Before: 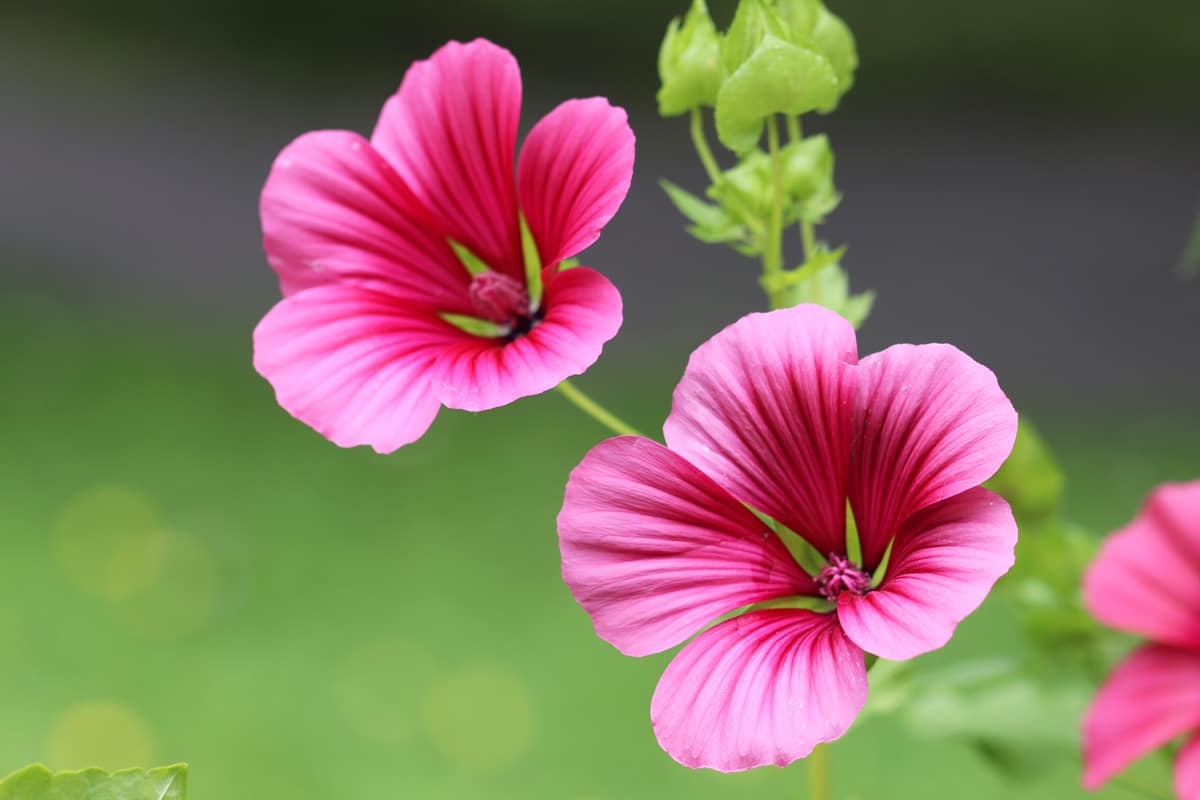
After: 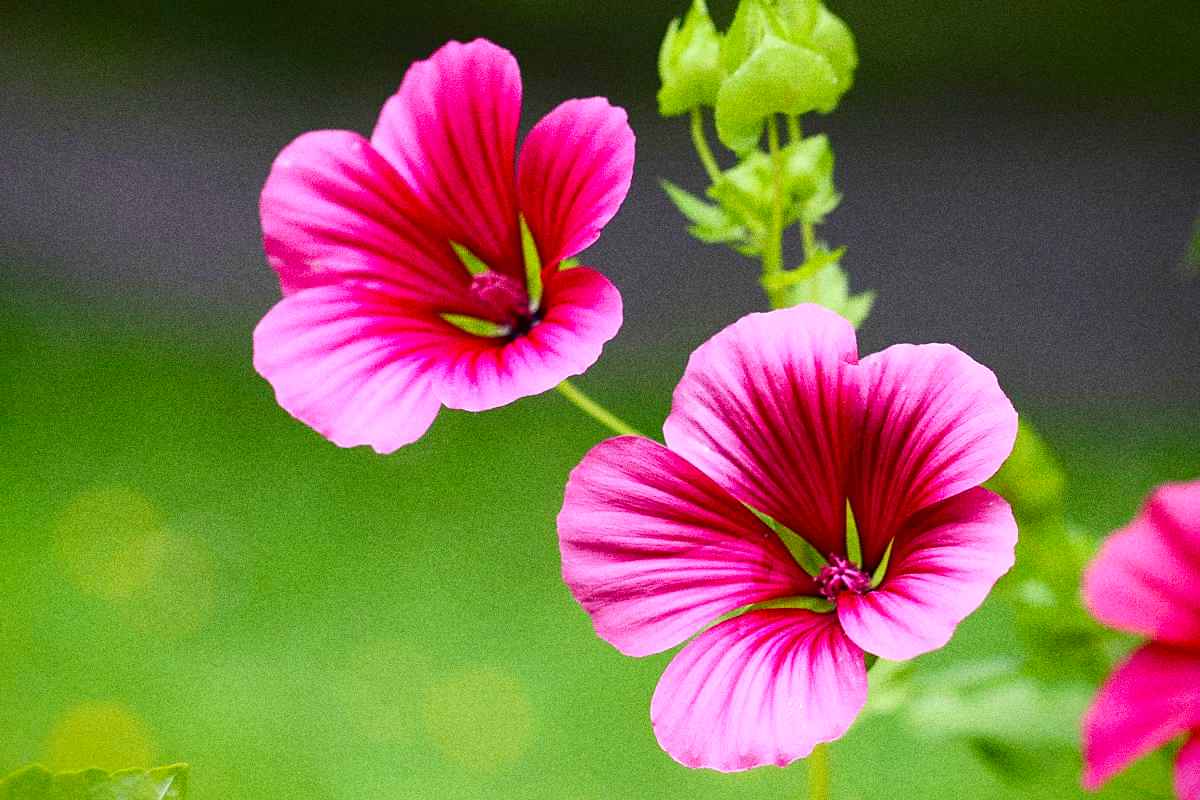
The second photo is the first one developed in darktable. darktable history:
contrast brightness saturation: contrast 0.15, brightness -0.01, saturation 0.1
vignetting: fall-off start 88.53%, fall-off radius 44.2%, saturation 0.376, width/height ratio 1.161
color balance rgb: linear chroma grading › global chroma 8.12%, perceptual saturation grading › global saturation 9.07%, perceptual saturation grading › highlights -13.84%, perceptual saturation grading › mid-tones 14.88%, perceptual saturation grading › shadows 22.8%, perceptual brilliance grading › highlights 2.61%, global vibrance 12.07%
sharpen: radius 1.864, amount 0.398, threshold 1.271
grain: strength 49.07%
